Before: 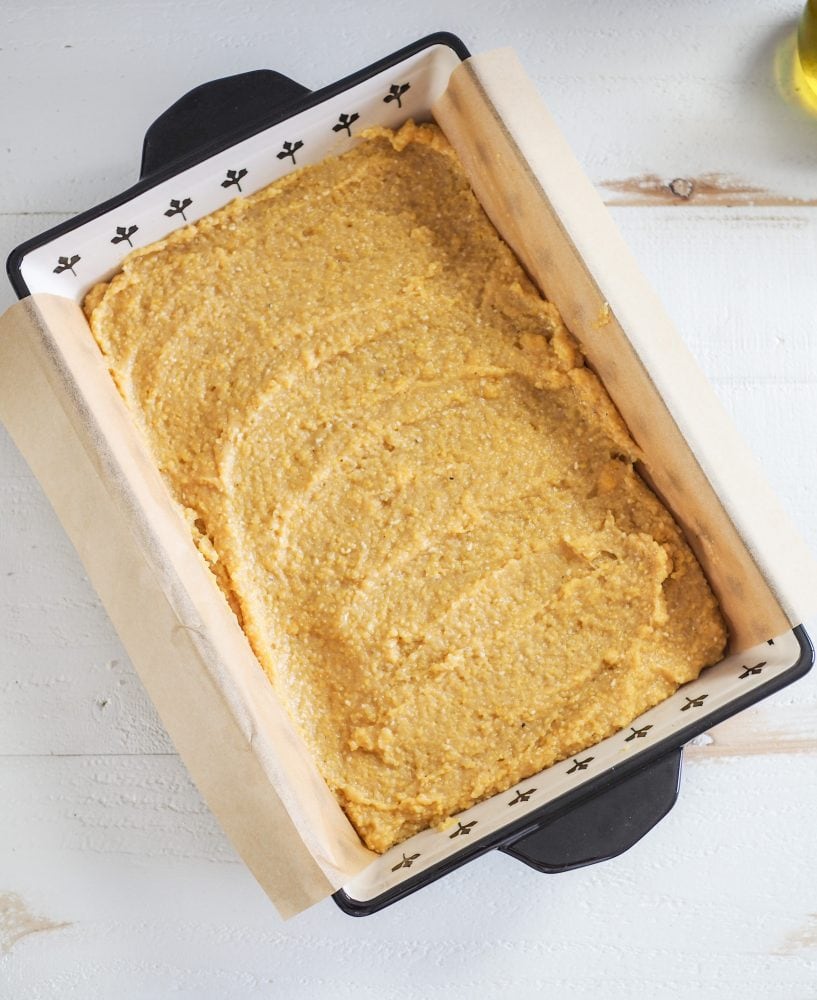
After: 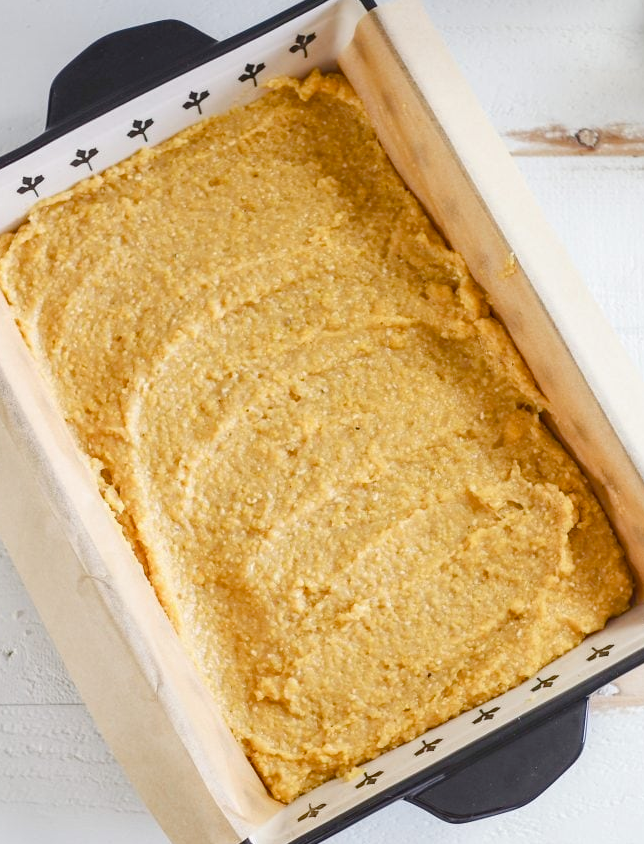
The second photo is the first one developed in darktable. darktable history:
color balance rgb: global offset › luminance 0.532%, perceptual saturation grading › global saturation 20%, perceptual saturation grading › highlights -25.877%, perceptual saturation grading › shadows 50.256%
crop: left 11.594%, top 5.008%, right 9.579%, bottom 10.56%
